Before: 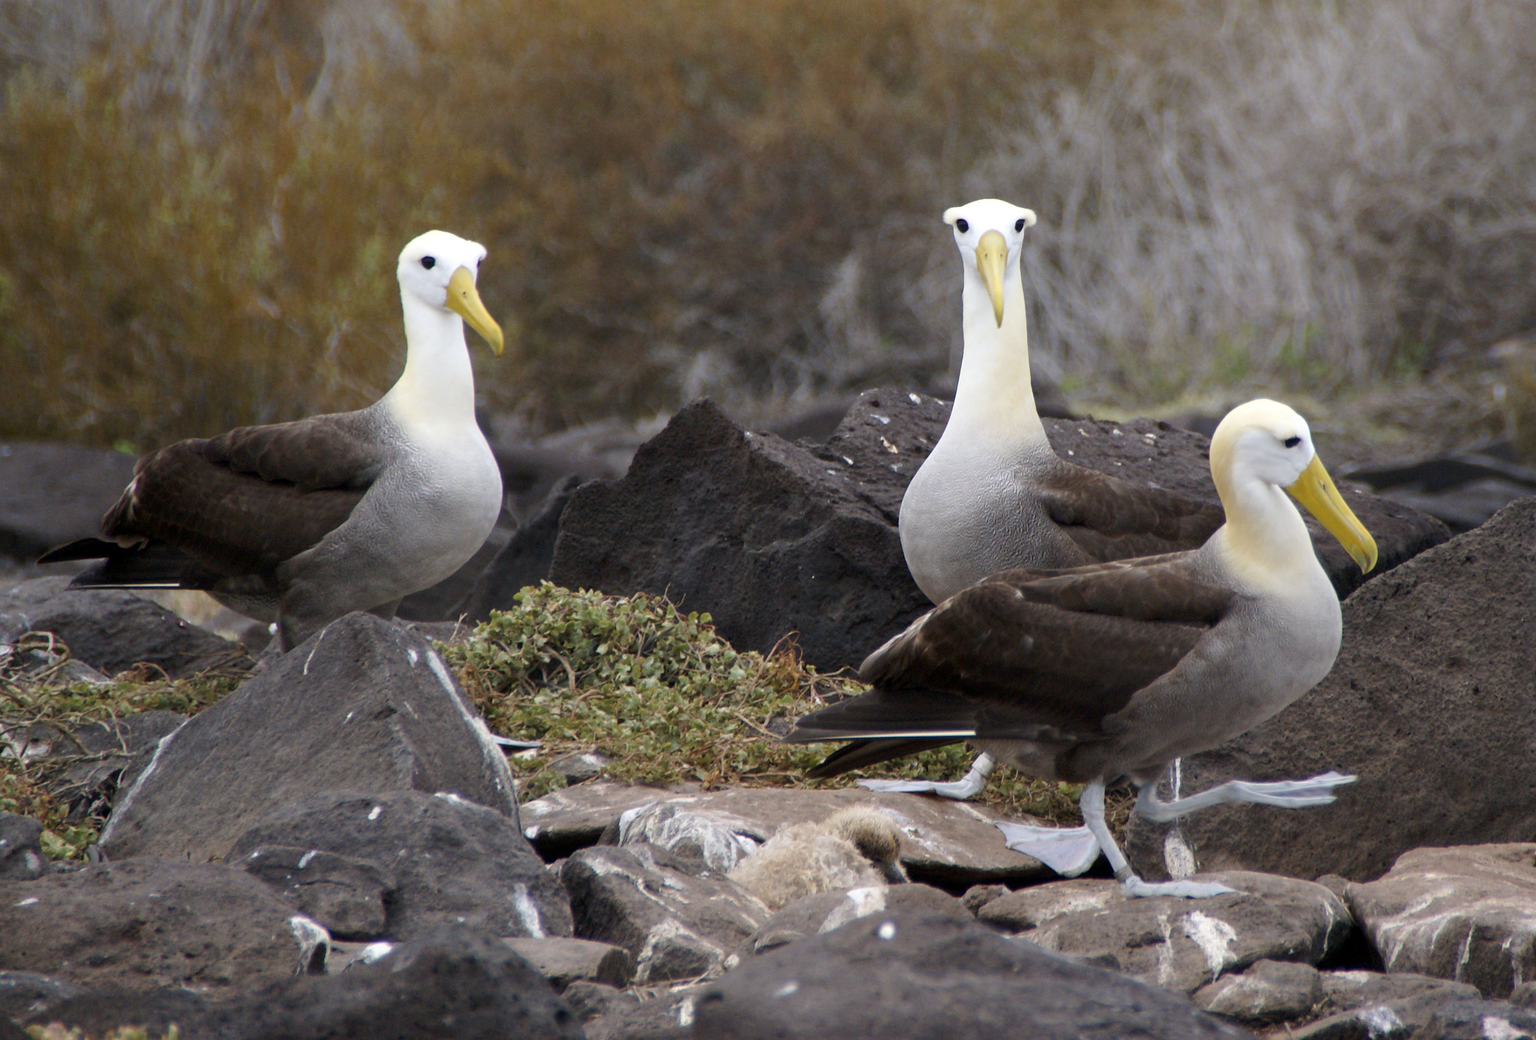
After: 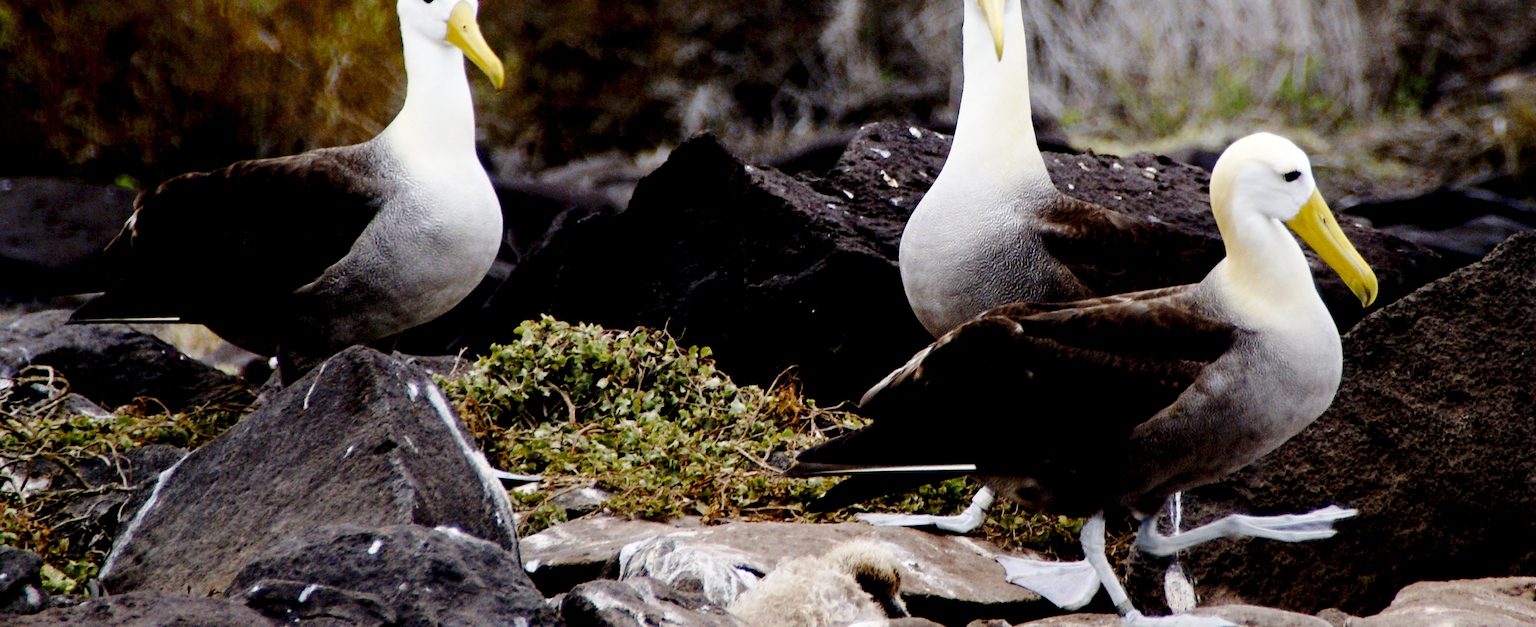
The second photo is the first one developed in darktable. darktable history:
crop and rotate: top 25.686%, bottom 13.95%
base curve: curves: ch0 [(0, 0) (0.036, 0.025) (0.121, 0.166) (0.206, 0.329) (0.605, 0.79) (1, 1)], exposure shift 0.01, preserve colors none
exposure: black level correction 0.047, exposure 0.012 EV, compensate highlight preservation false
color correction: highlights b* 0.007, saturation 0.815
